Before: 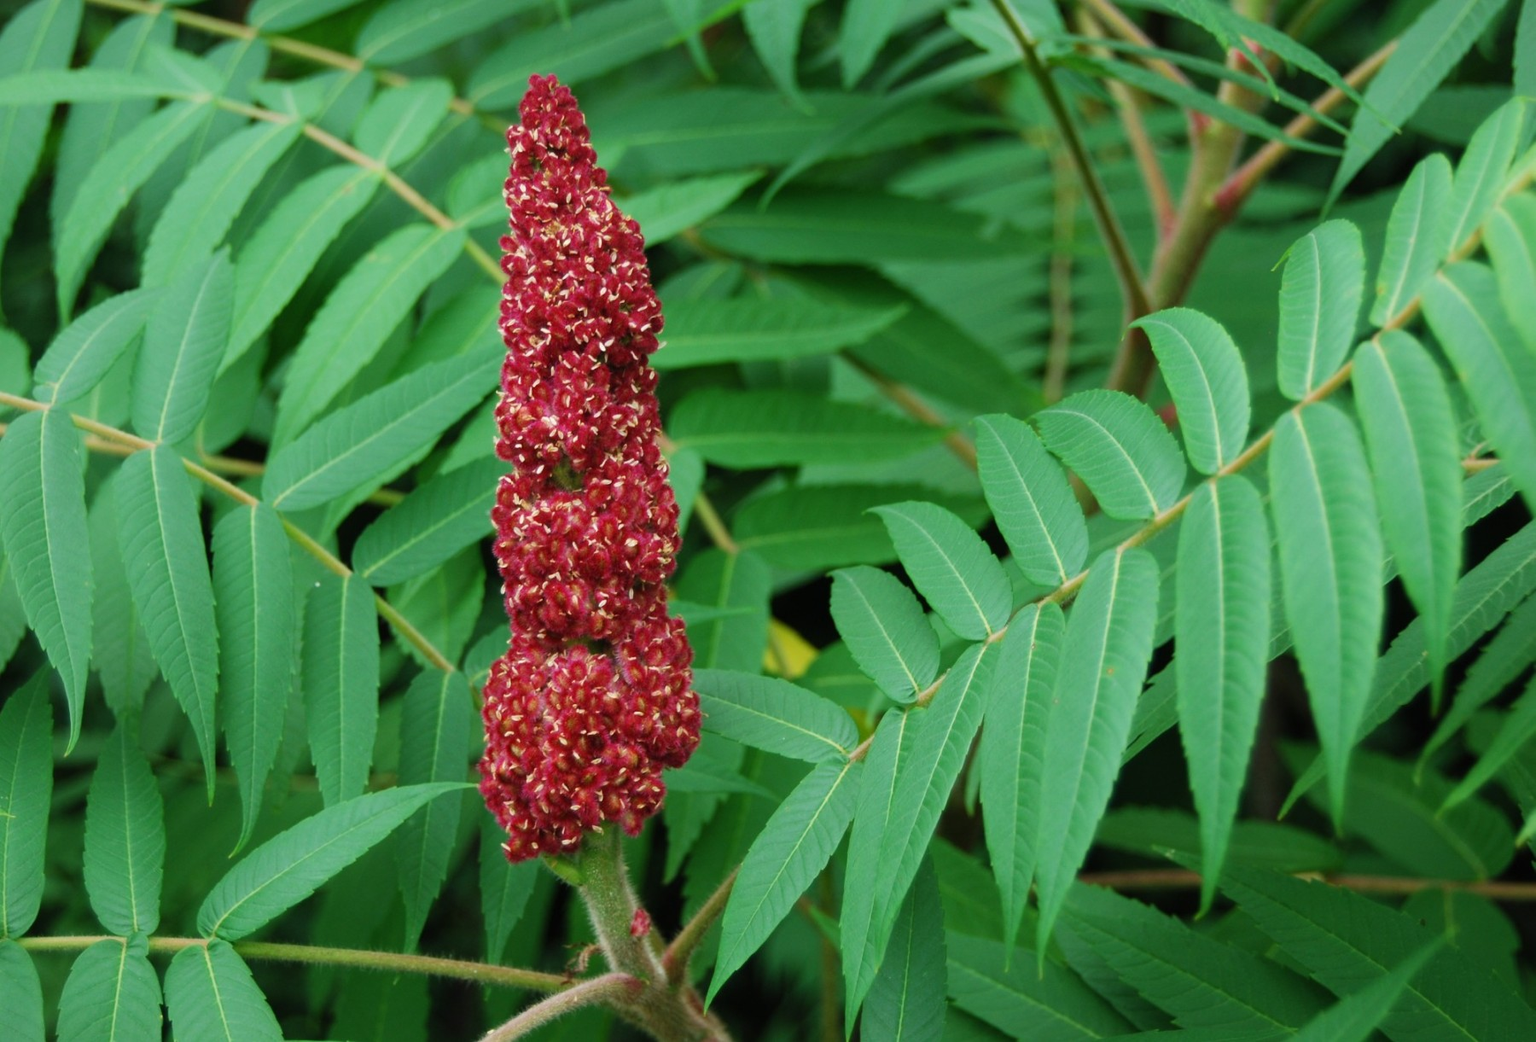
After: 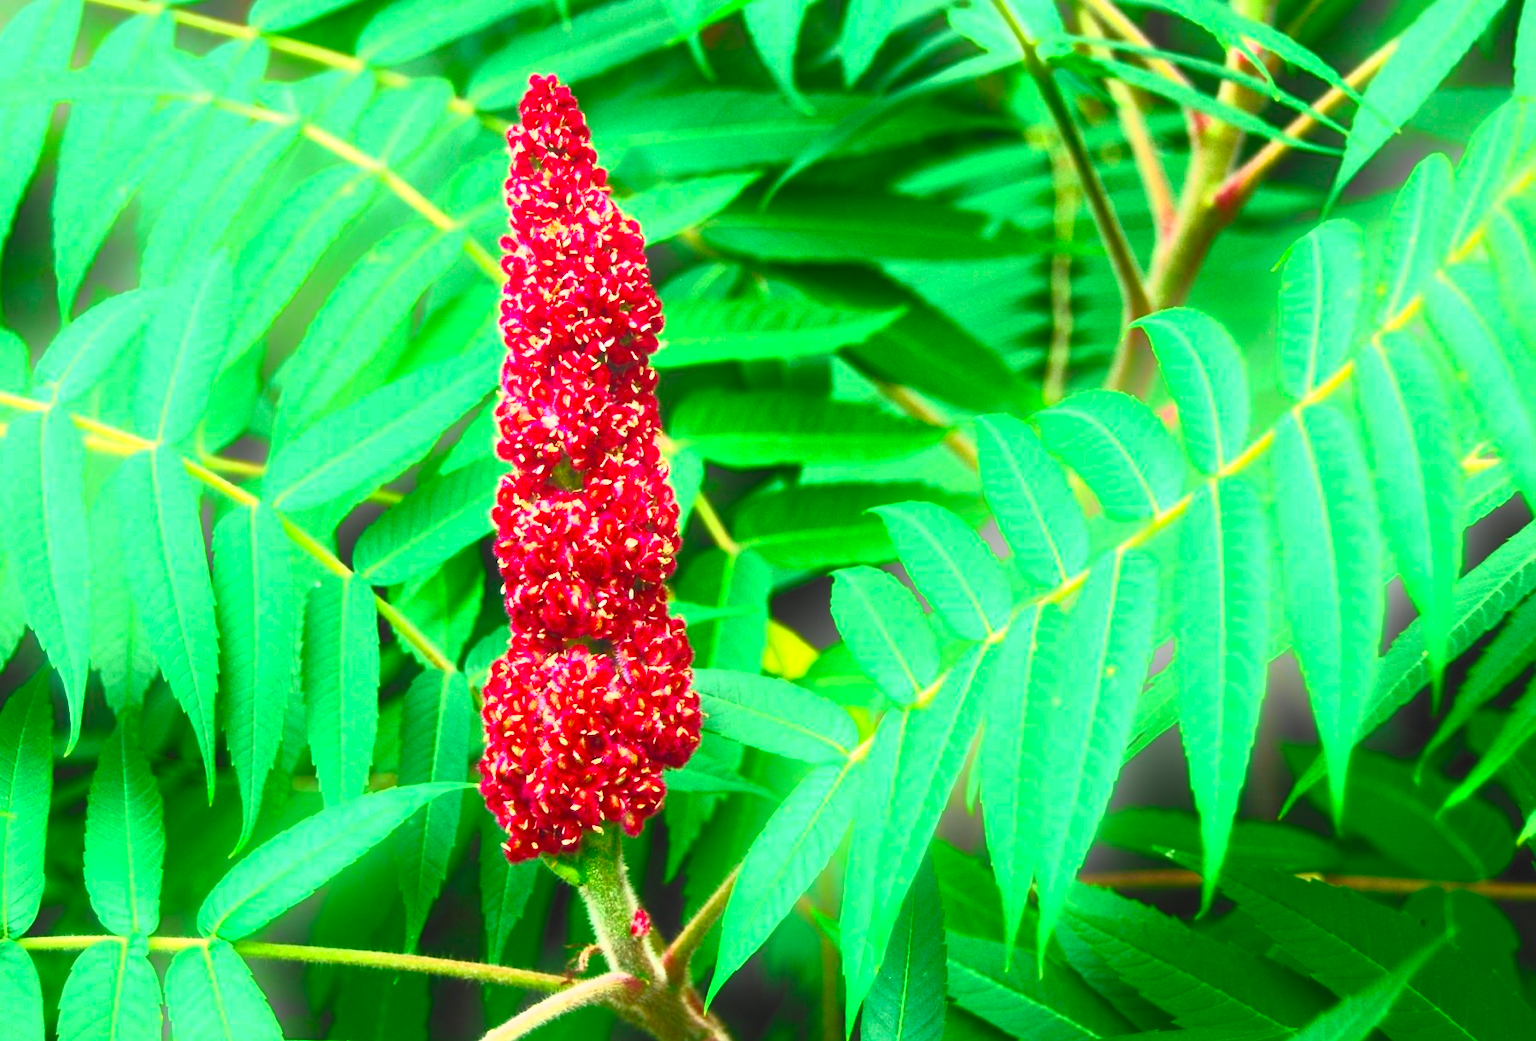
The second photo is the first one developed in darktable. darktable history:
contrast brightness saturation: contrast 1, brightness 1, saturation 1
bloom: size 9%, threshold 100%, strength 7%
